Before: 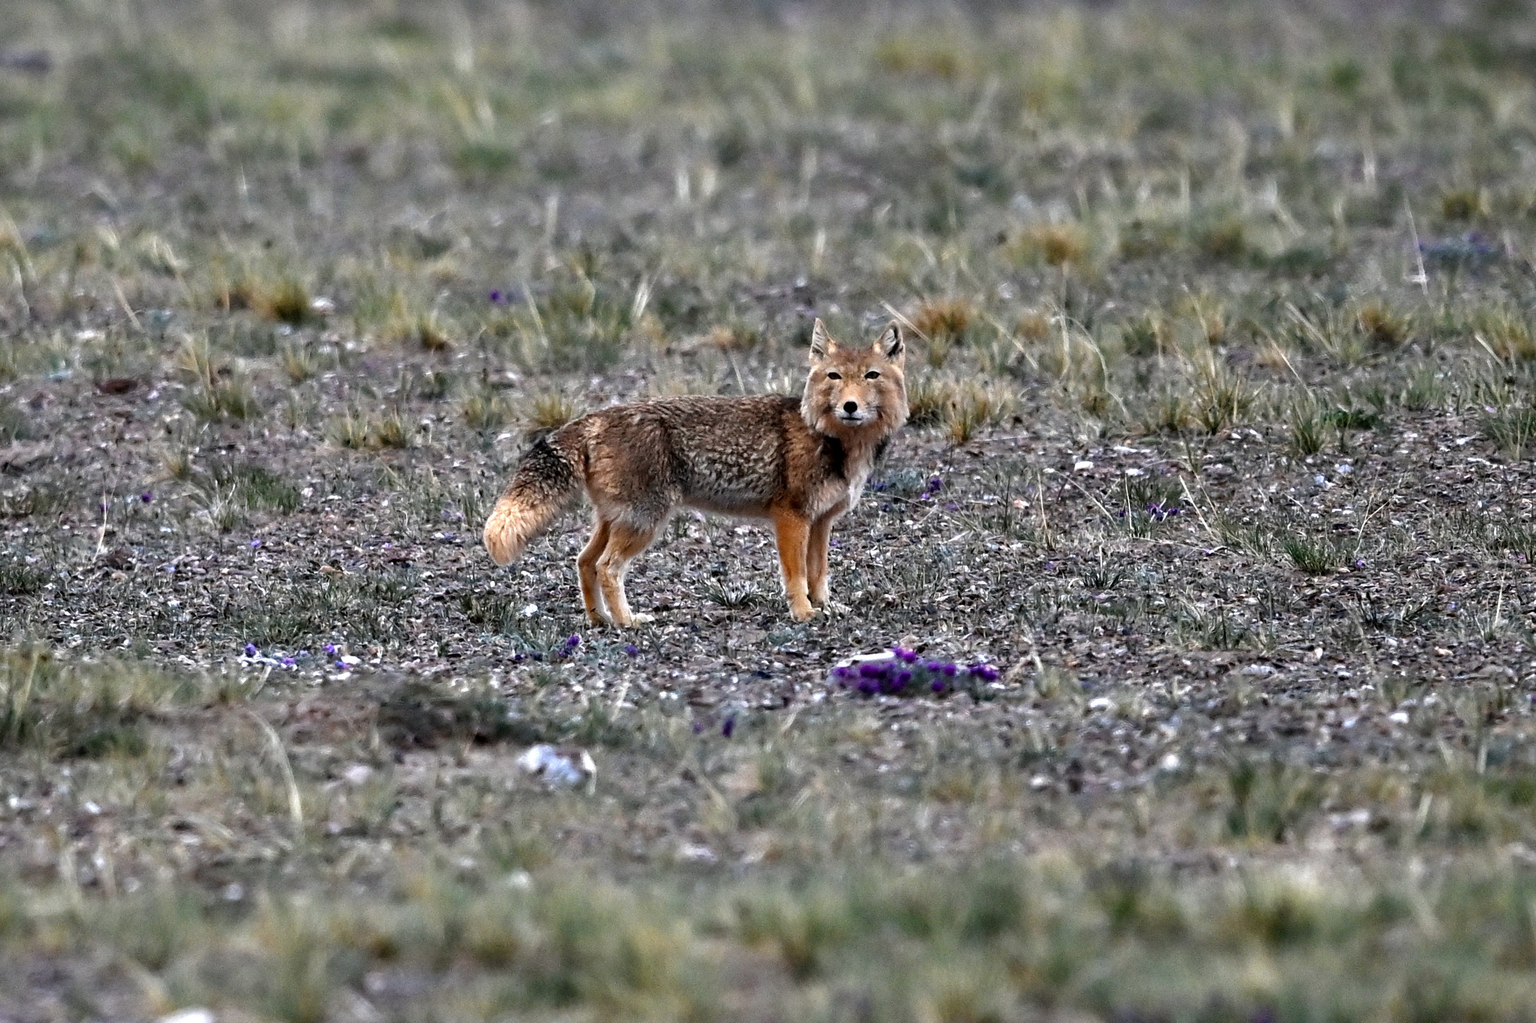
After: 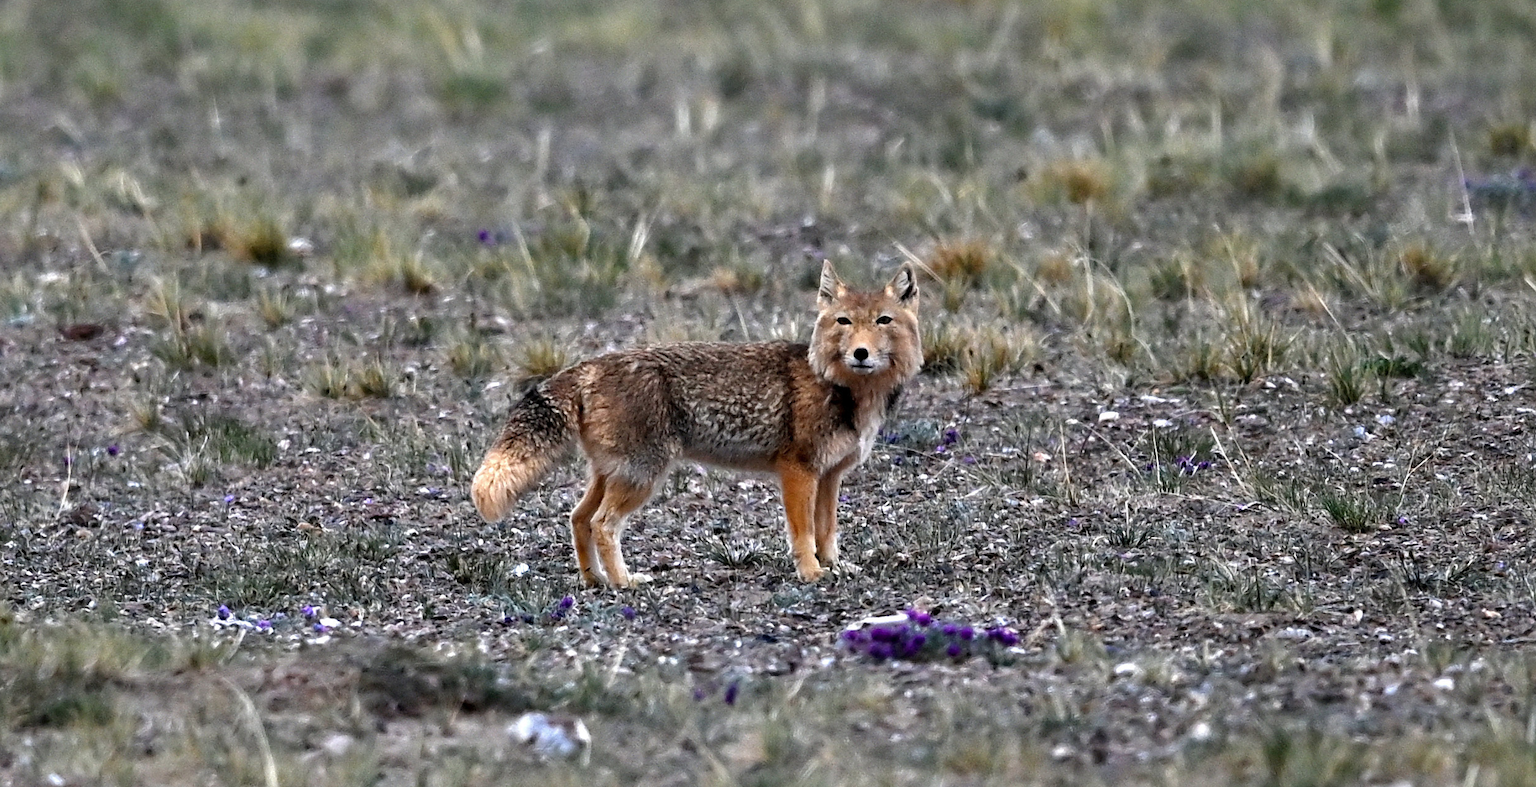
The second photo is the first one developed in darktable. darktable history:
crop: left 2.615%, top 7.236%, right 3.243%, bottom 20.263%
shadows and highlights: shadows 24.93, highlights -23.82
